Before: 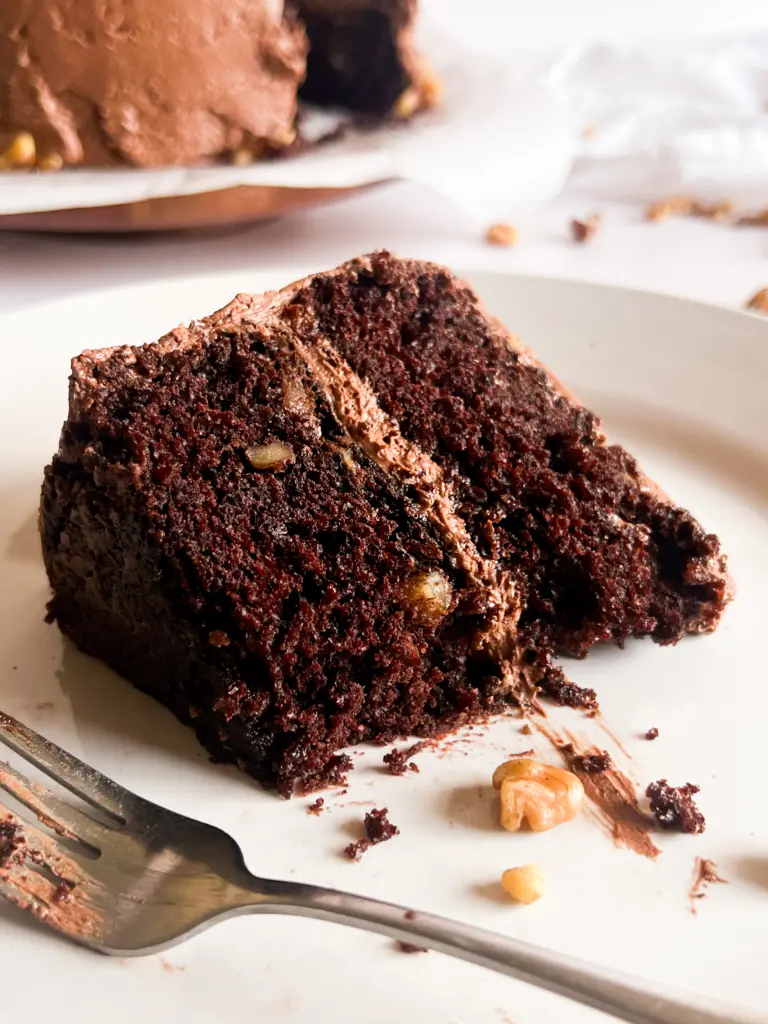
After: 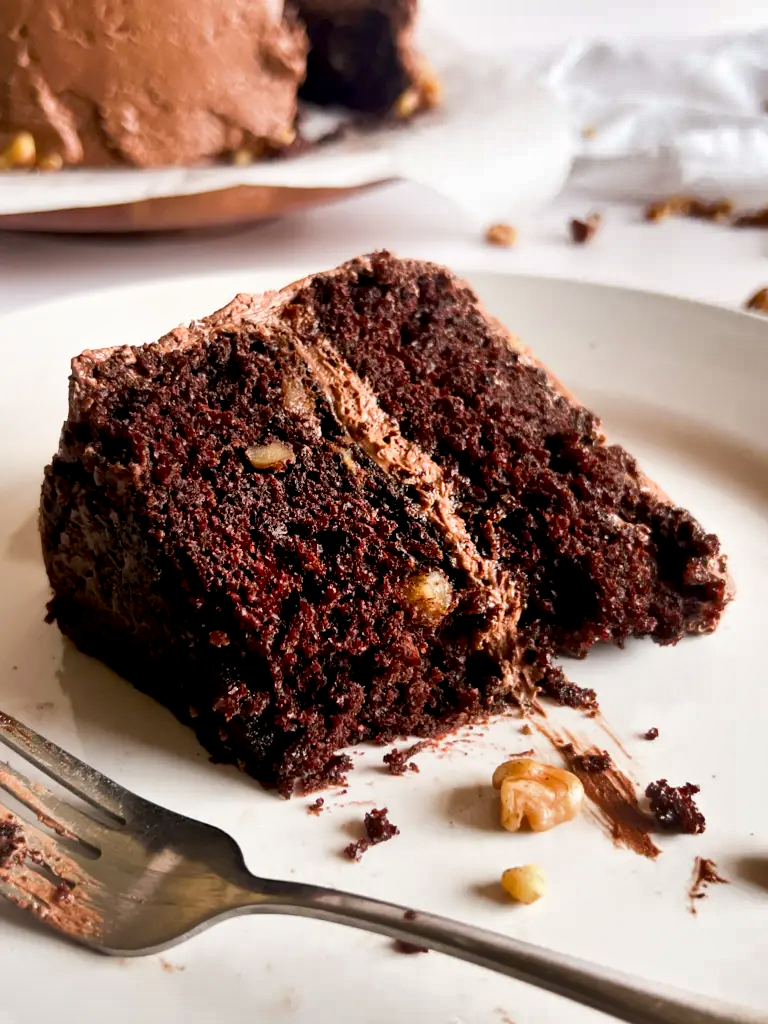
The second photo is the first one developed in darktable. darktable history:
tone equalizer: mask exposure compensation -0.496 EV
shadows and highlights: radius 101.32, shadows 50.55, highlights -64, soften with gaussian
exposure: black level correction 0.005, exposure 0.005 EV, compensate exposure bias true, compensate highlight preservation false
